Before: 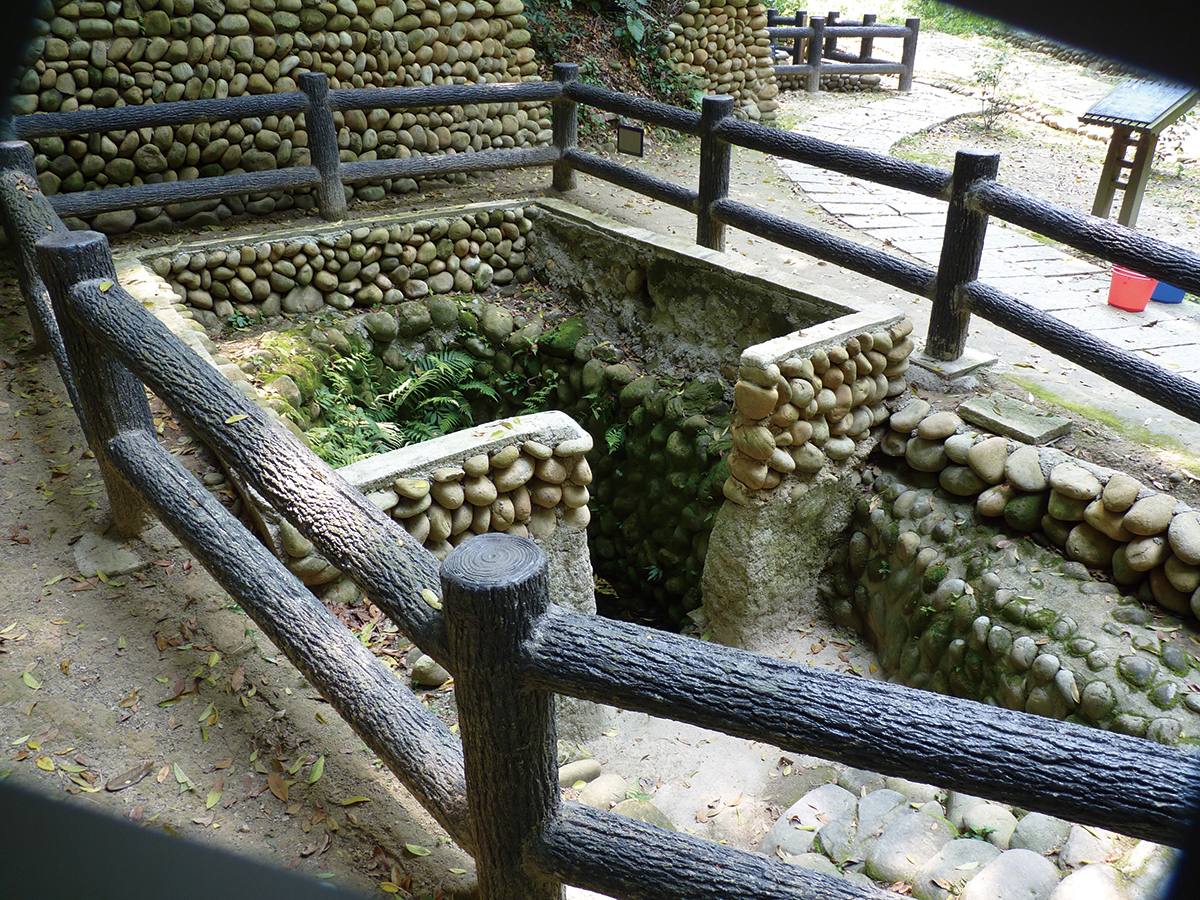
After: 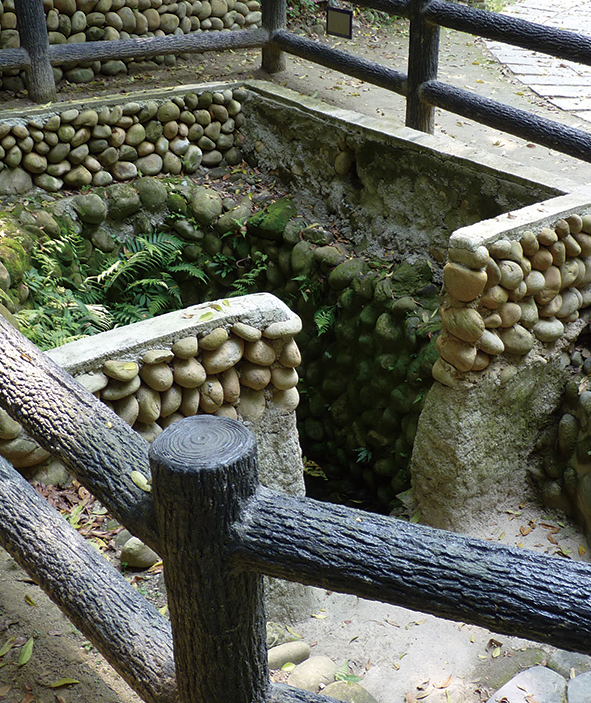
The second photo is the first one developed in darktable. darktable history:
tone curve: curves: ch0 [(0, 0) (0.915, 0.89) (1, 1)], preserve colors none
crop and rotate: angle 0.014°, left 24.297%, top 13.174%, right 26.388%, bottom 8.682%
